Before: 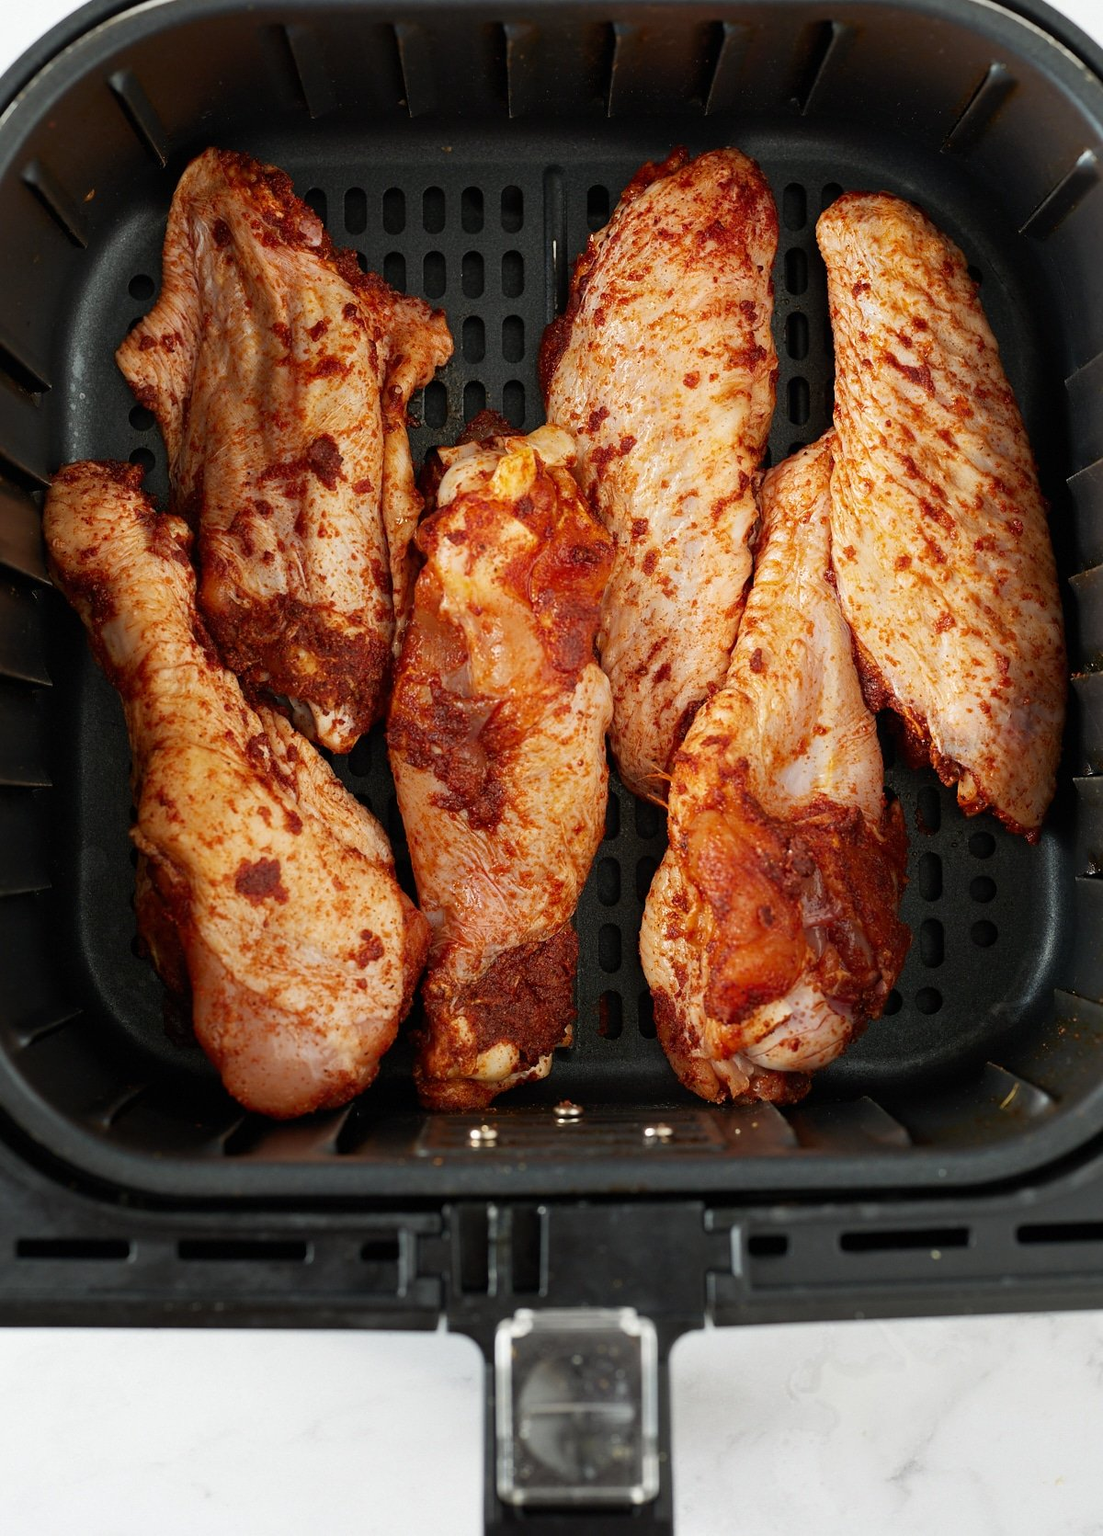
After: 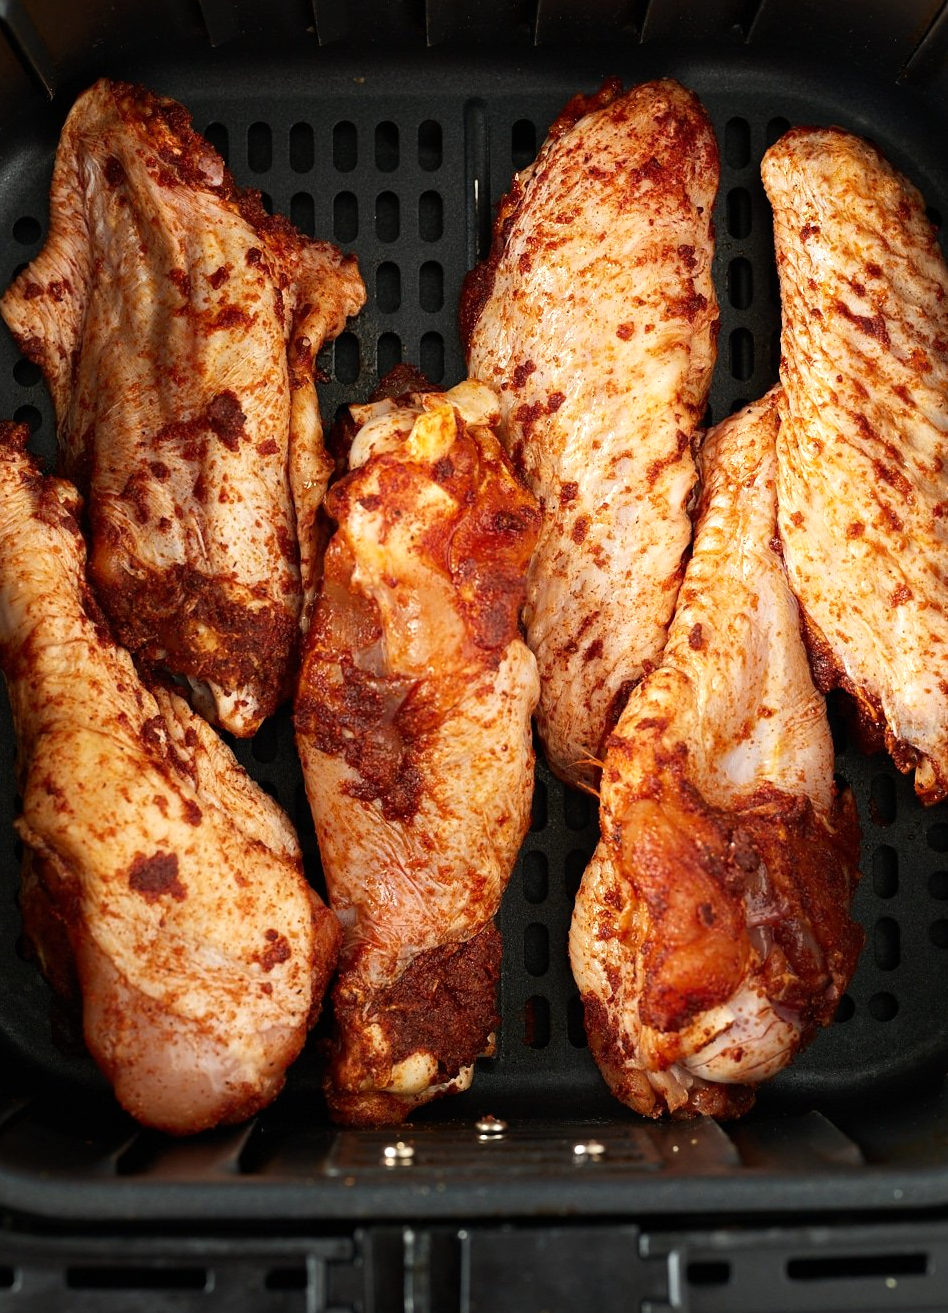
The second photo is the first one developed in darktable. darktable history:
crop and rotate: left 10.595%, top 4.993%, right 10.364%, bottom 16.395%
tone equalizer: -8 EV -0.405 EV, -7 EV -0.408 EV, -6 EV -0.313 EV, -5 EV -0.262 EV, -3 EV 0.192 EV, -2 EV 0.337 EV, -1 EV 0.387 EV, +0 EV 0.387 EV, edges refinement/feathering 500, mask exposure compensation -1.57 EV, preserve details no
